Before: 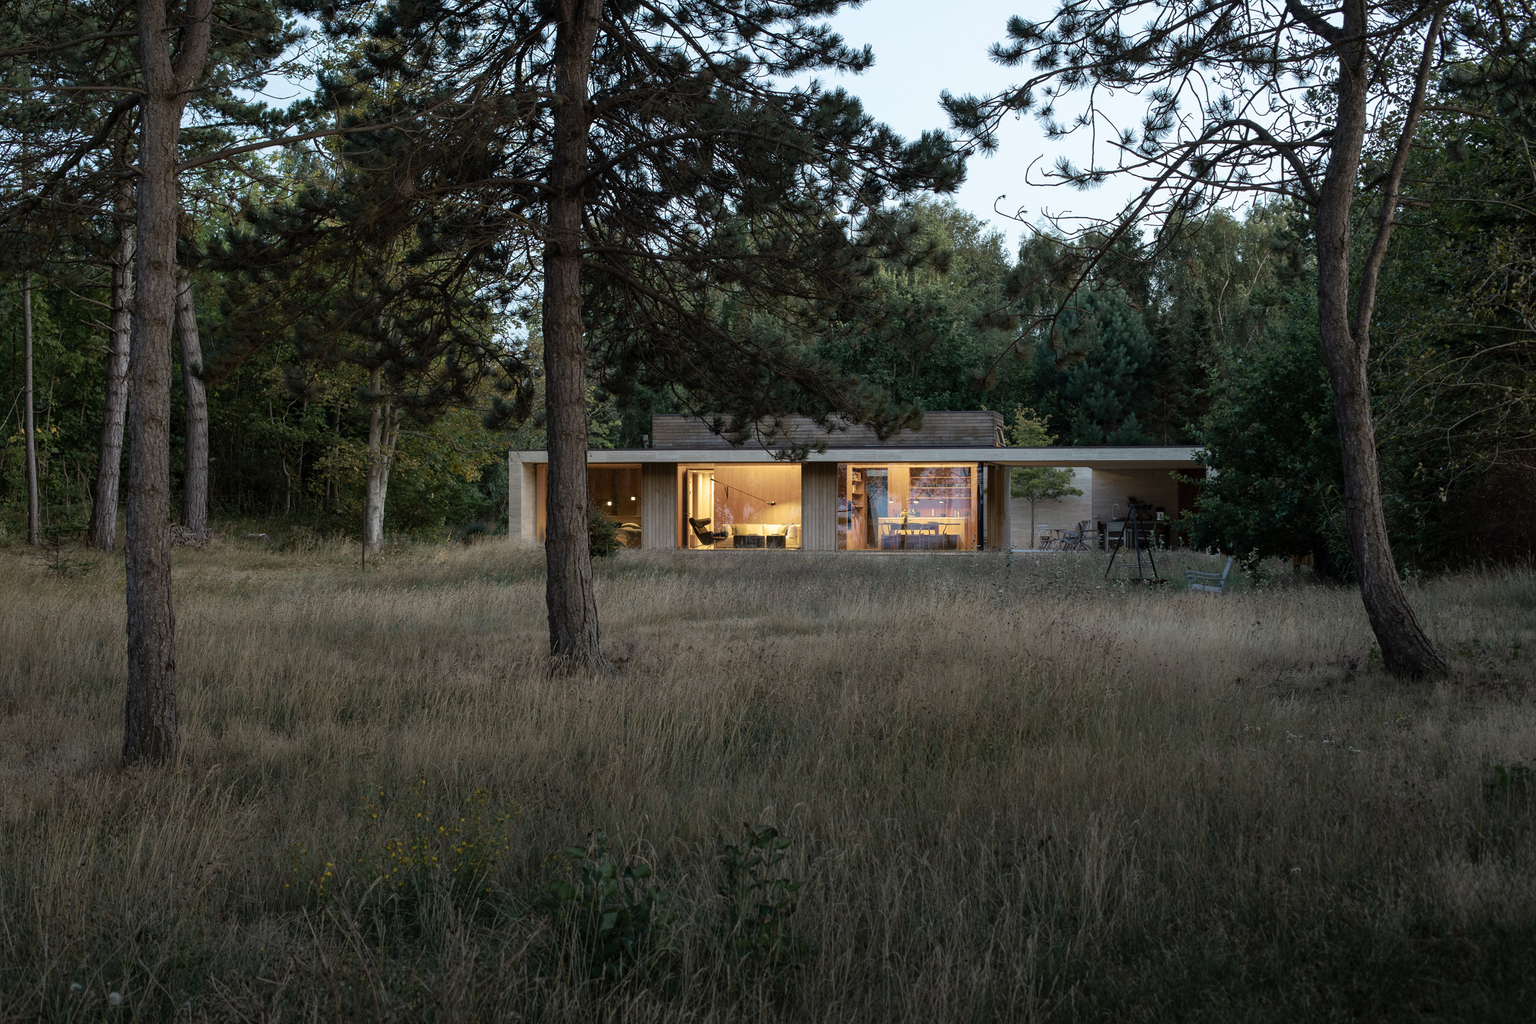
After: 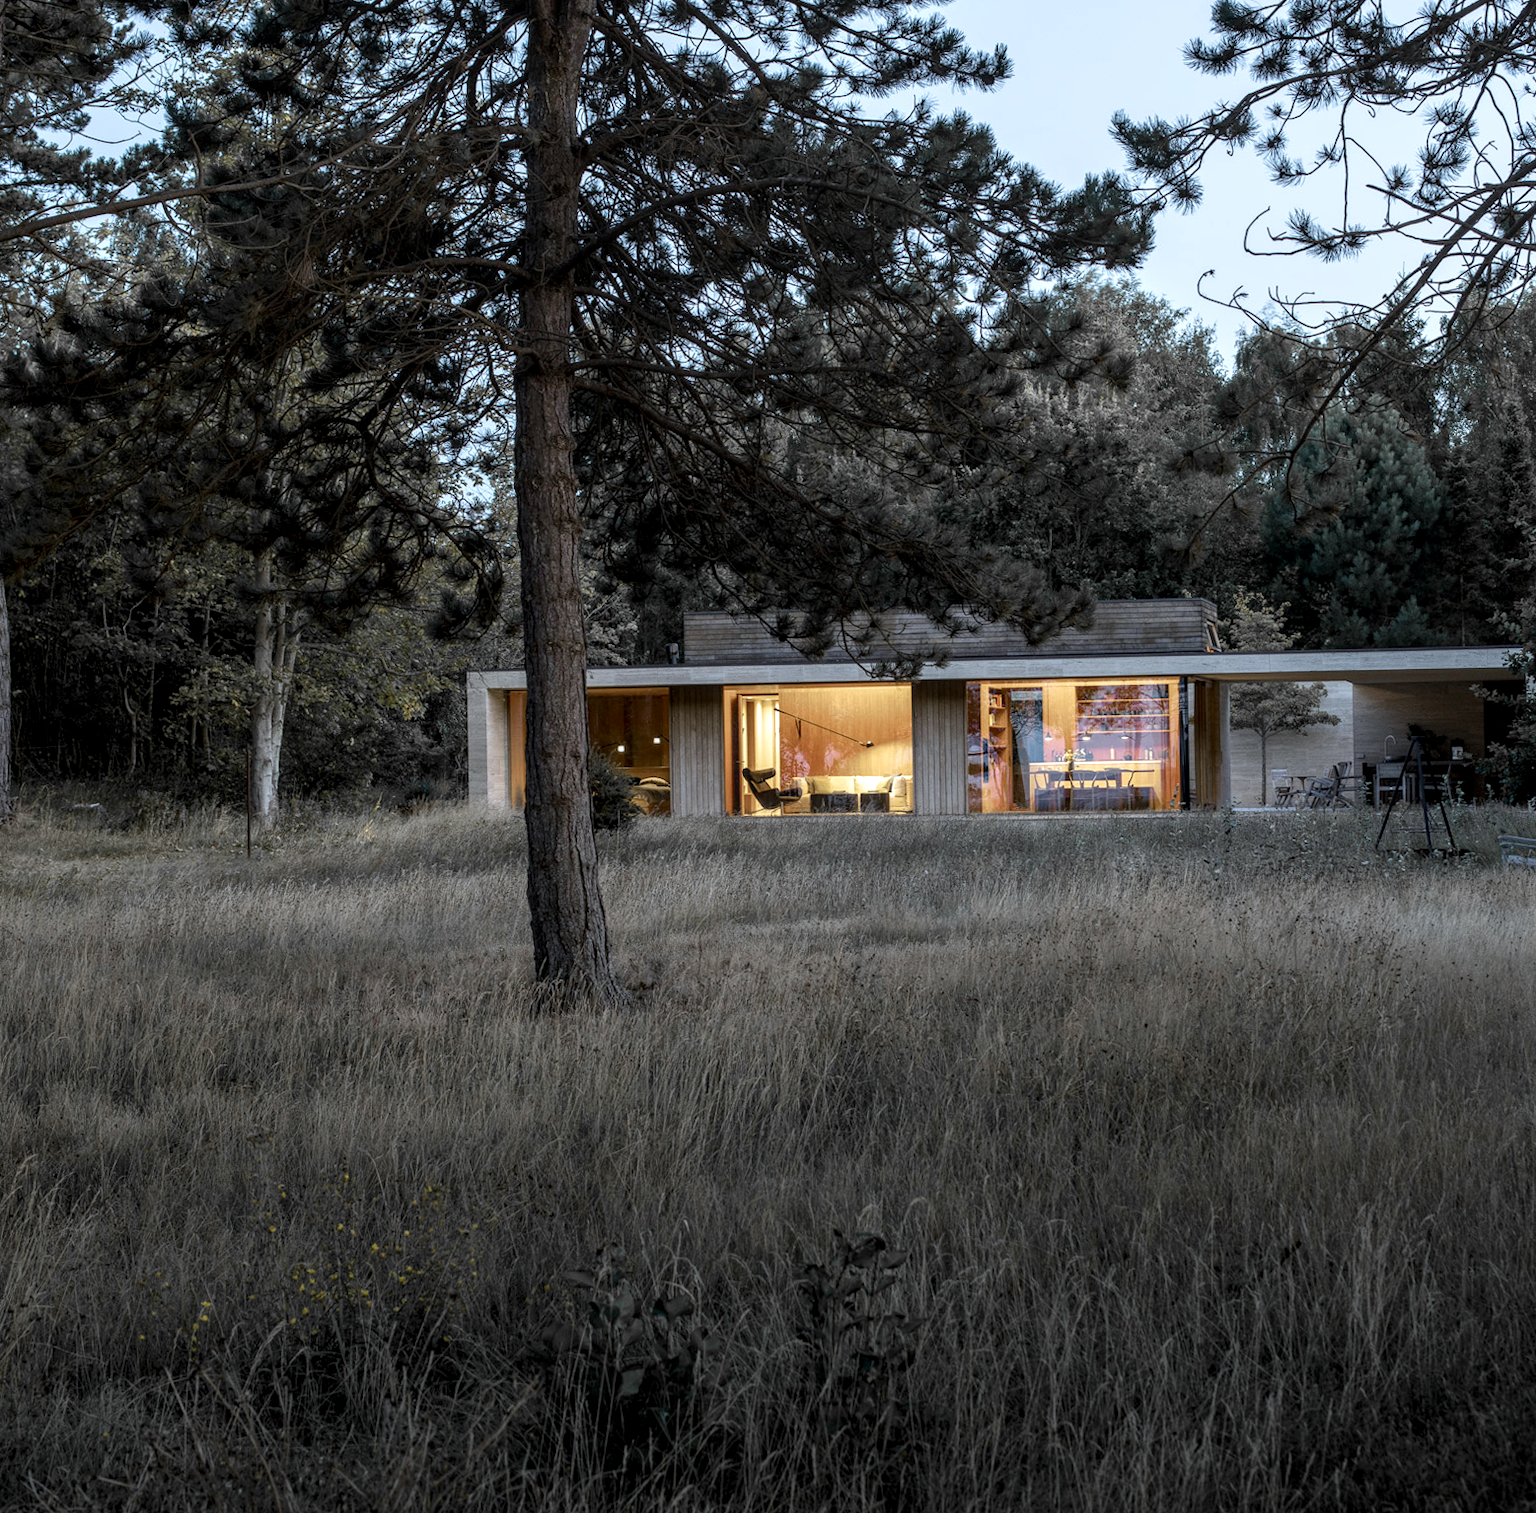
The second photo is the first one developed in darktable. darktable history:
local contrast: highlights 61%, detail 143%, midtone range 0.428
white balance: red 0.954, blue 1.079
rotate and perspective: rotation -1°, crop left 0.011, crop right 0.989, crop top 0.025, crop bottom 0.975
crop and rotate: left 12.648%, right 20.685%
contrast brightness saturation: contrast 0.05
color zones: curves: ch1 [(0, 0.679) (0.143, 0.647) (0.286, 0.261) (0.378, -0.011) (0.571, 0.396) (0.714, 0.399) (0.857, 0.406) (1, 0.679)]
color balance: output saturation 110%
